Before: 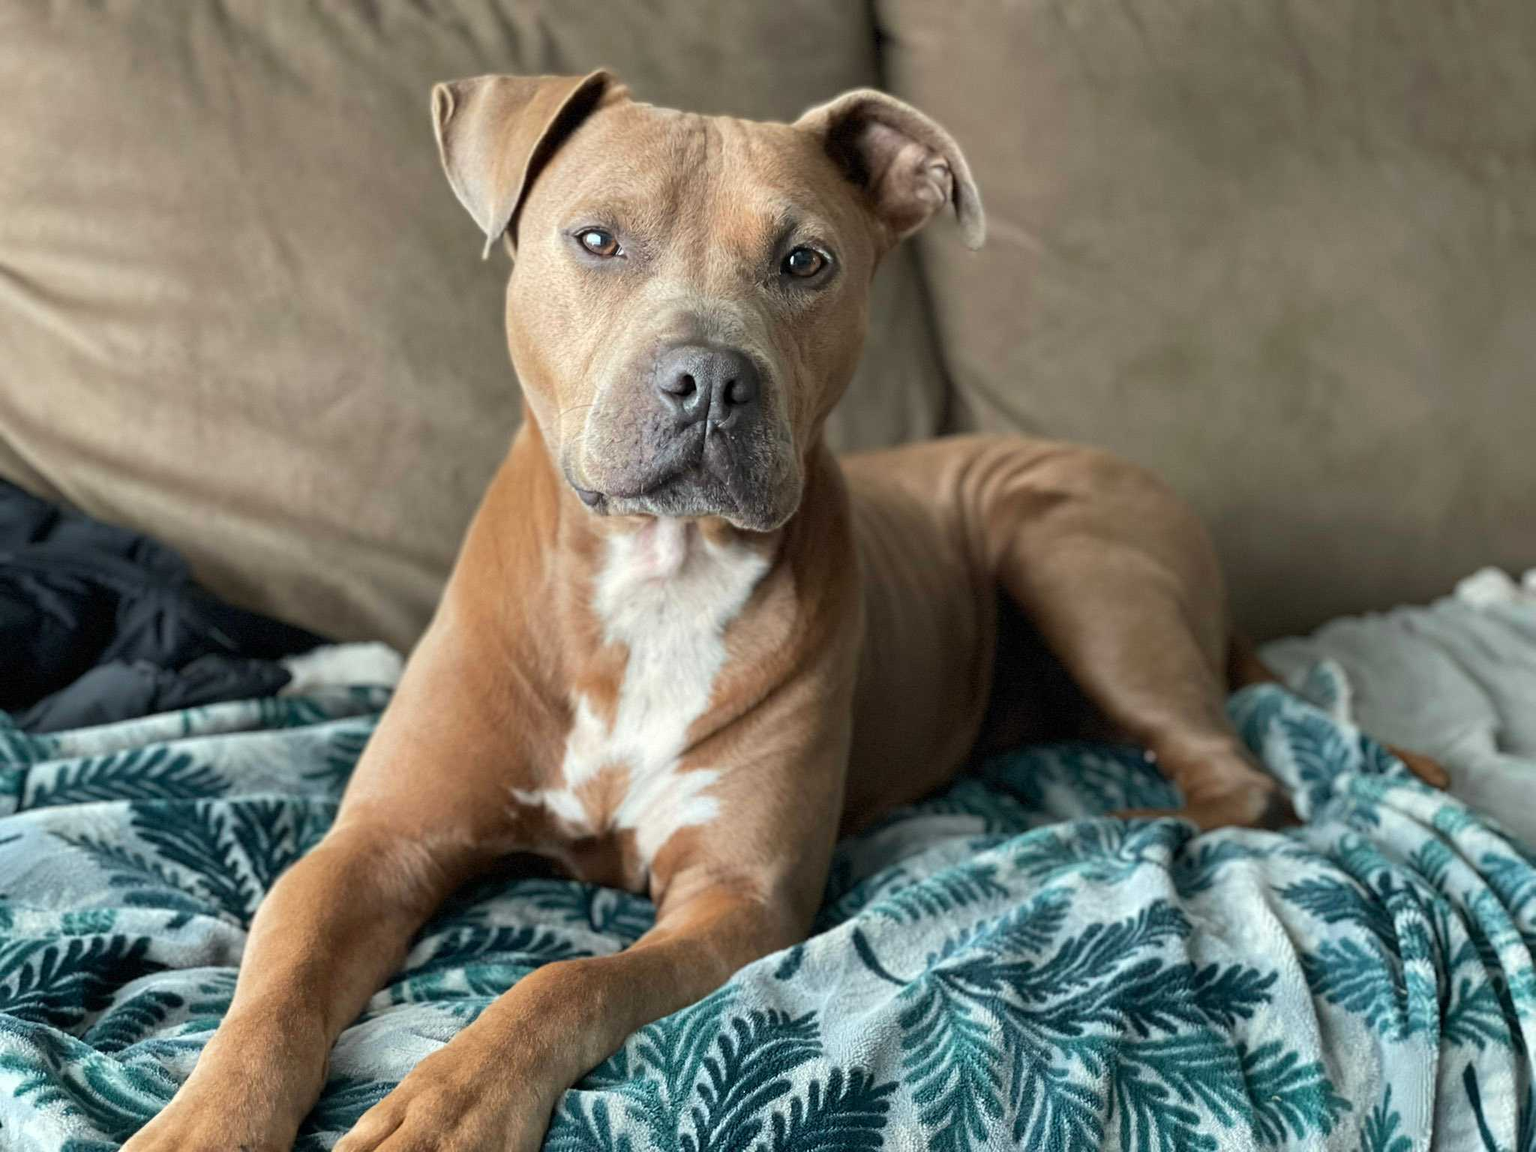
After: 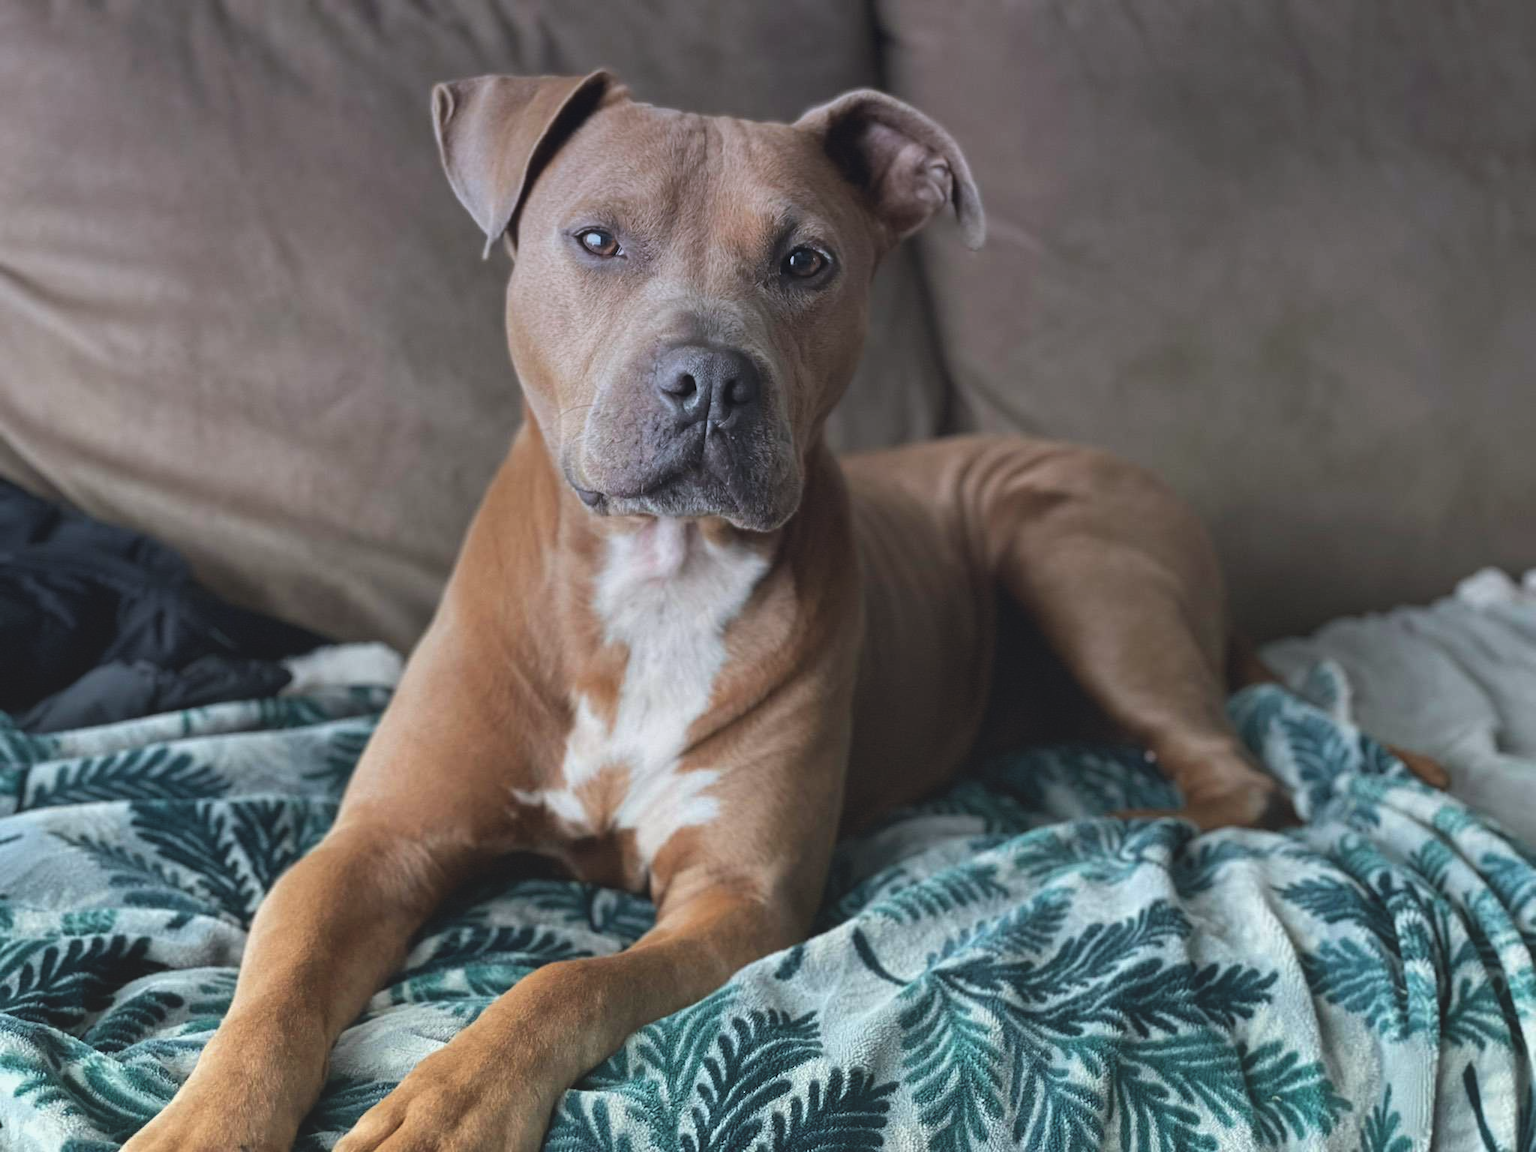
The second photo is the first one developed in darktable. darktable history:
white balance: emerald 1
graduated density: hue 238.83°, saturation 50%
exposure: black level correction -0.015, exposure -0.125 EV, compensate highlight preservation false
tone equalizer: on, module defaults
